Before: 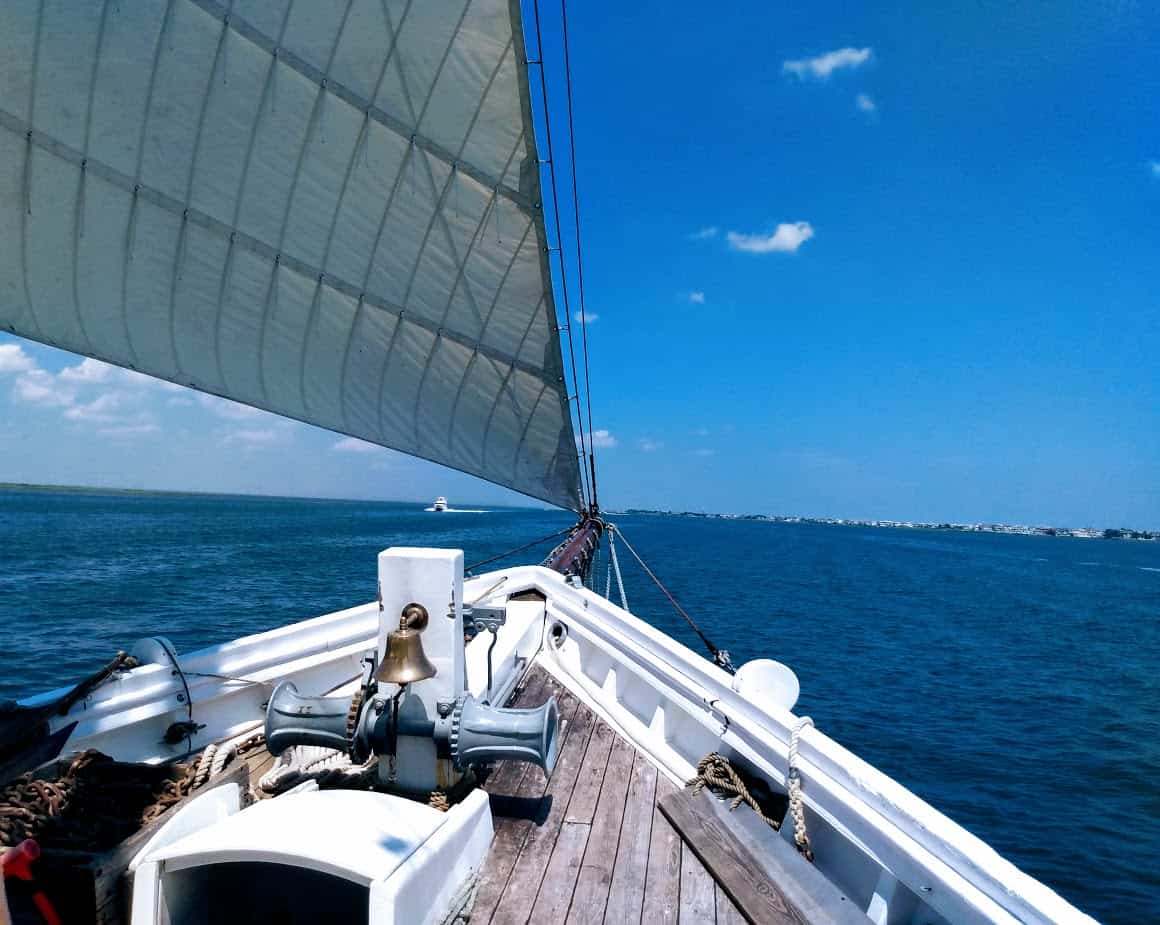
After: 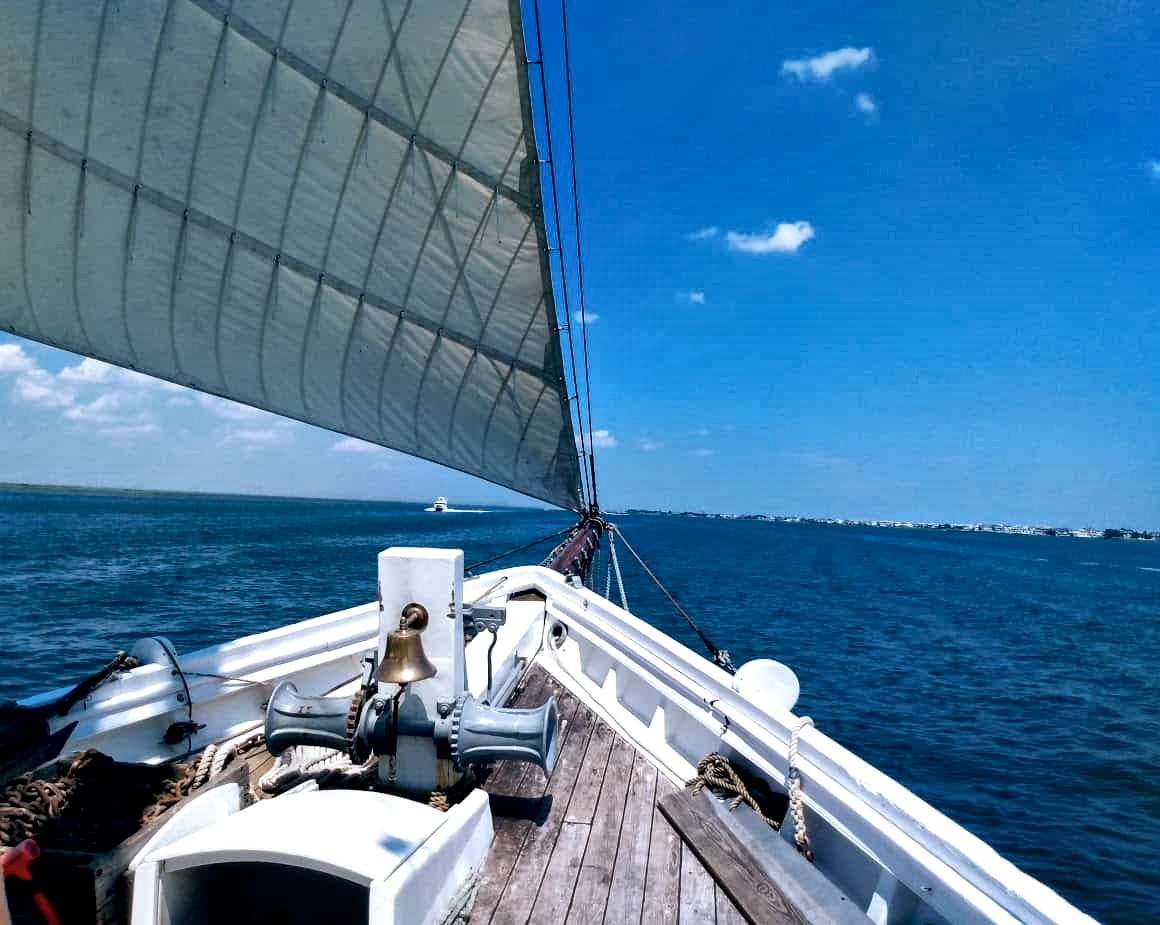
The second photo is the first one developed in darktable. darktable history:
local contrast: mode bilateral grid, contrast 20, coarseness 51, detail 171%, midtone range 0.2
